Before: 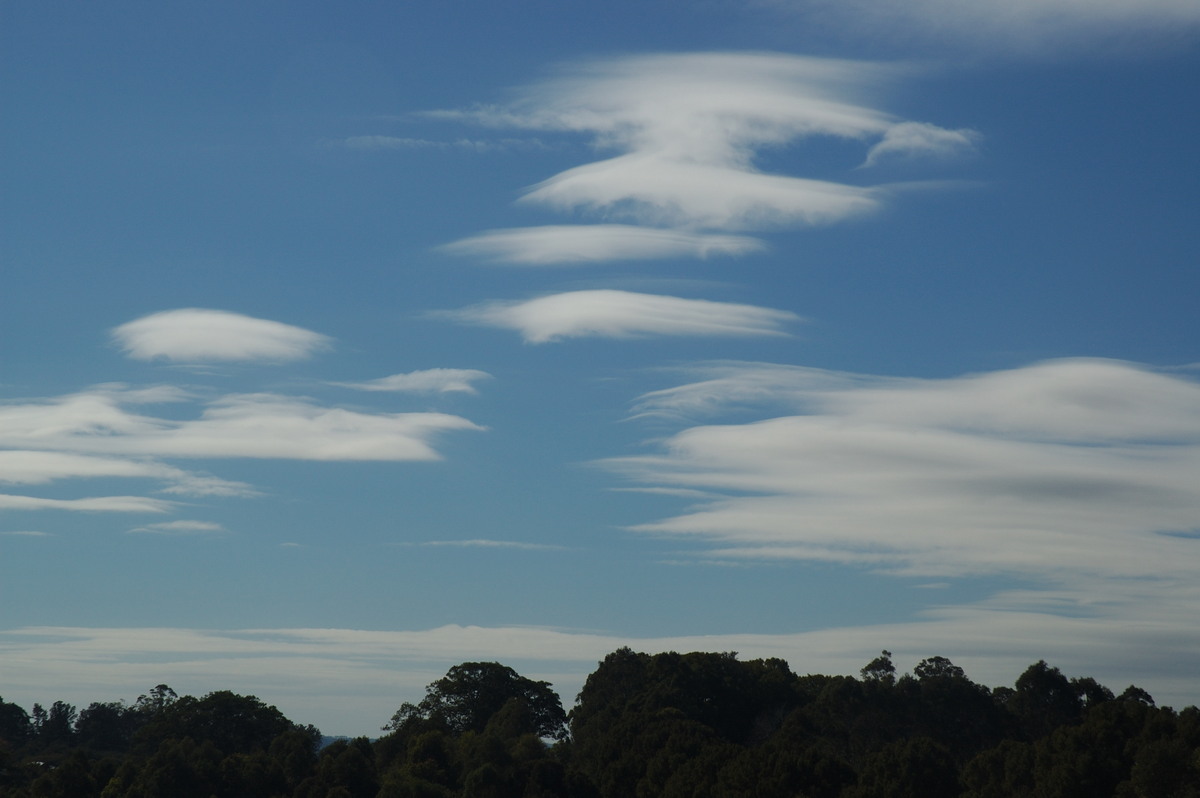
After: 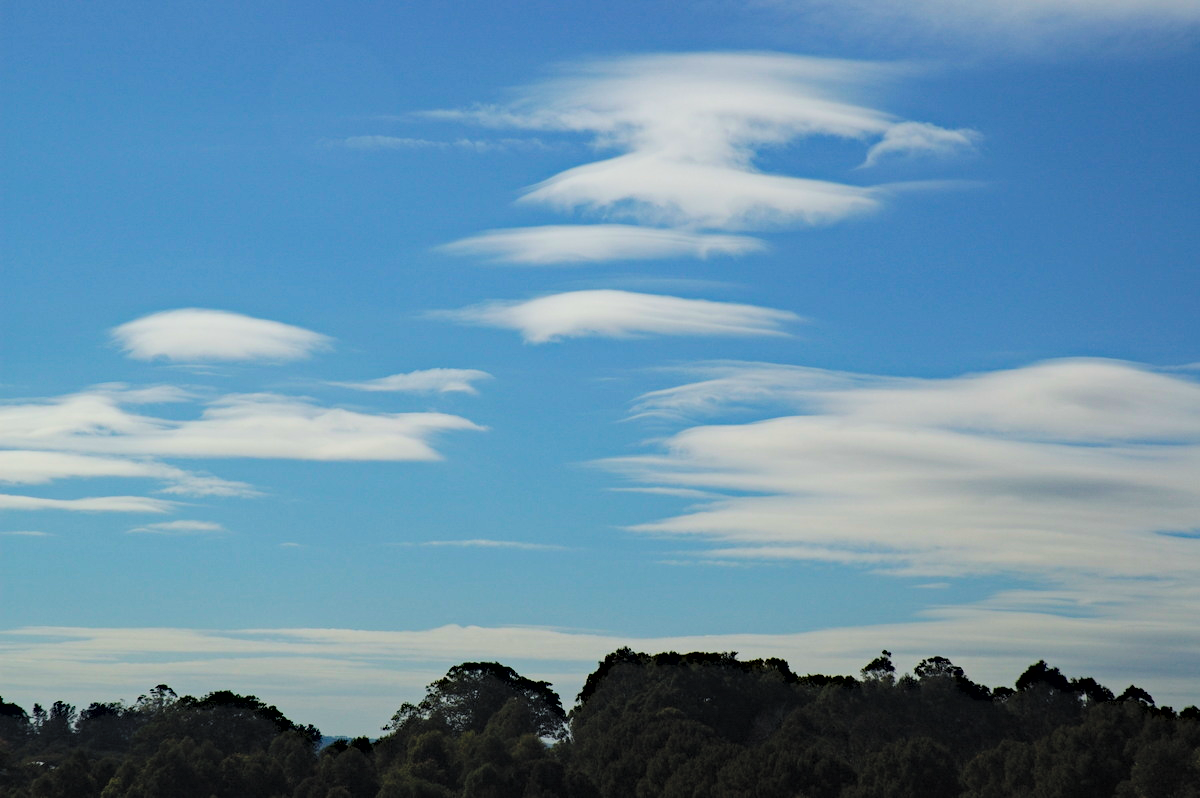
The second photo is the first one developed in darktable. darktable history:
haze removal: strength 0.4, distance 0.22, compatibility mode true, adaptive false
contrast brightness saturation: contrast 0.1, brightness 0.3, saturation 0.14
